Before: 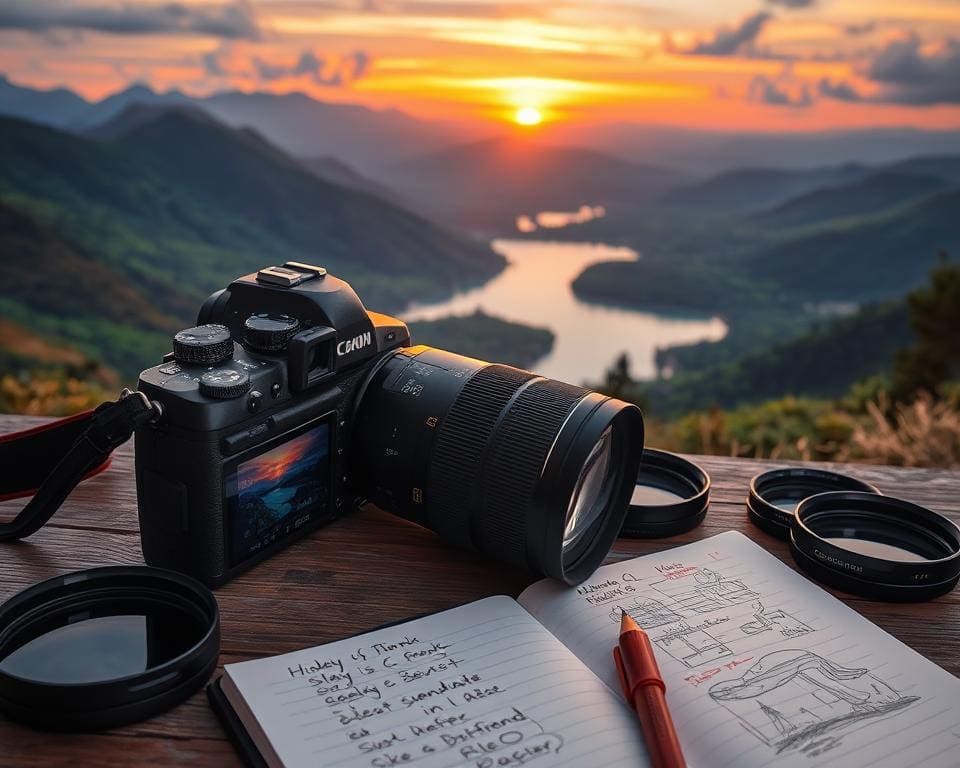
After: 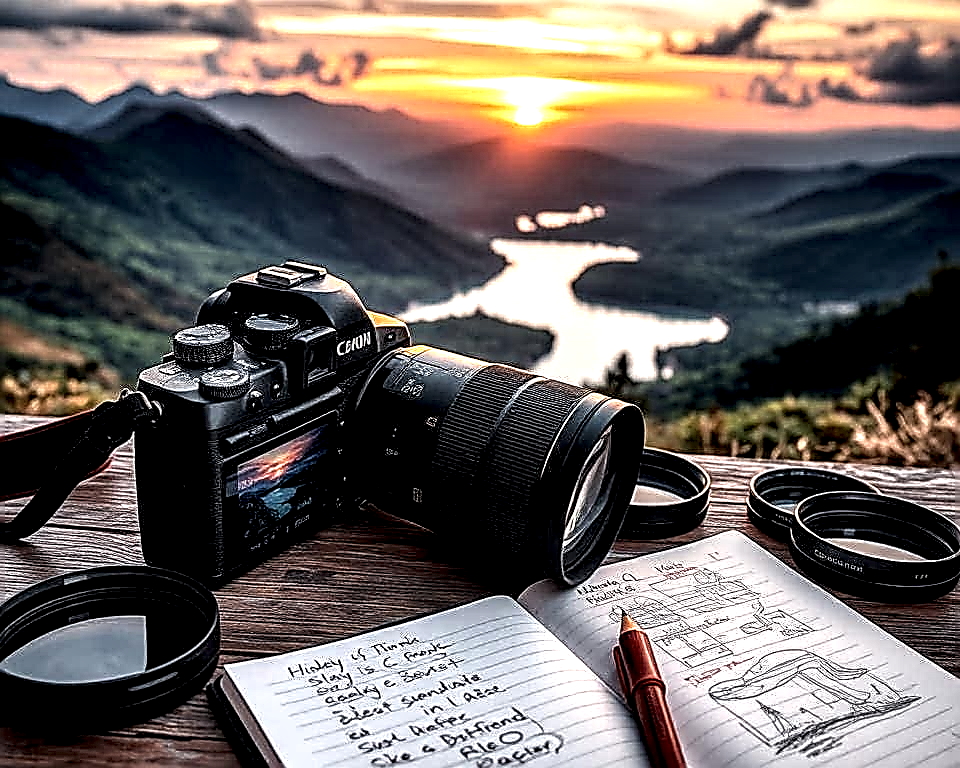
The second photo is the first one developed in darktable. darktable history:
sharpen: amount 1.861
local contrast: highlights 115%, shadows 42%, detail 293%
